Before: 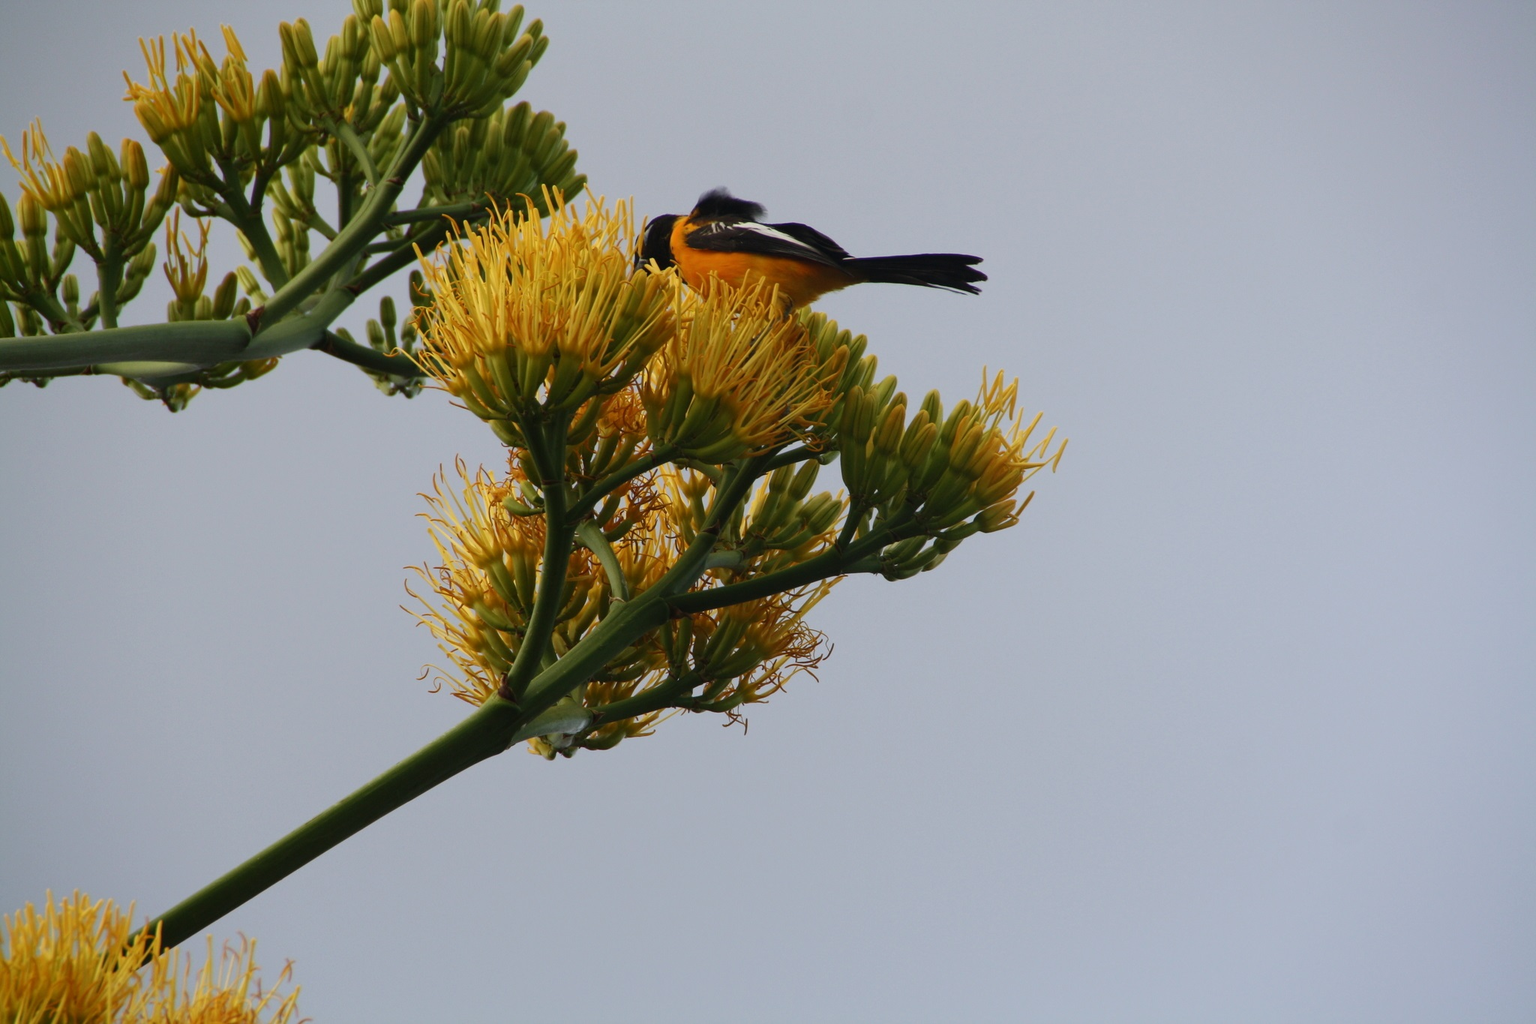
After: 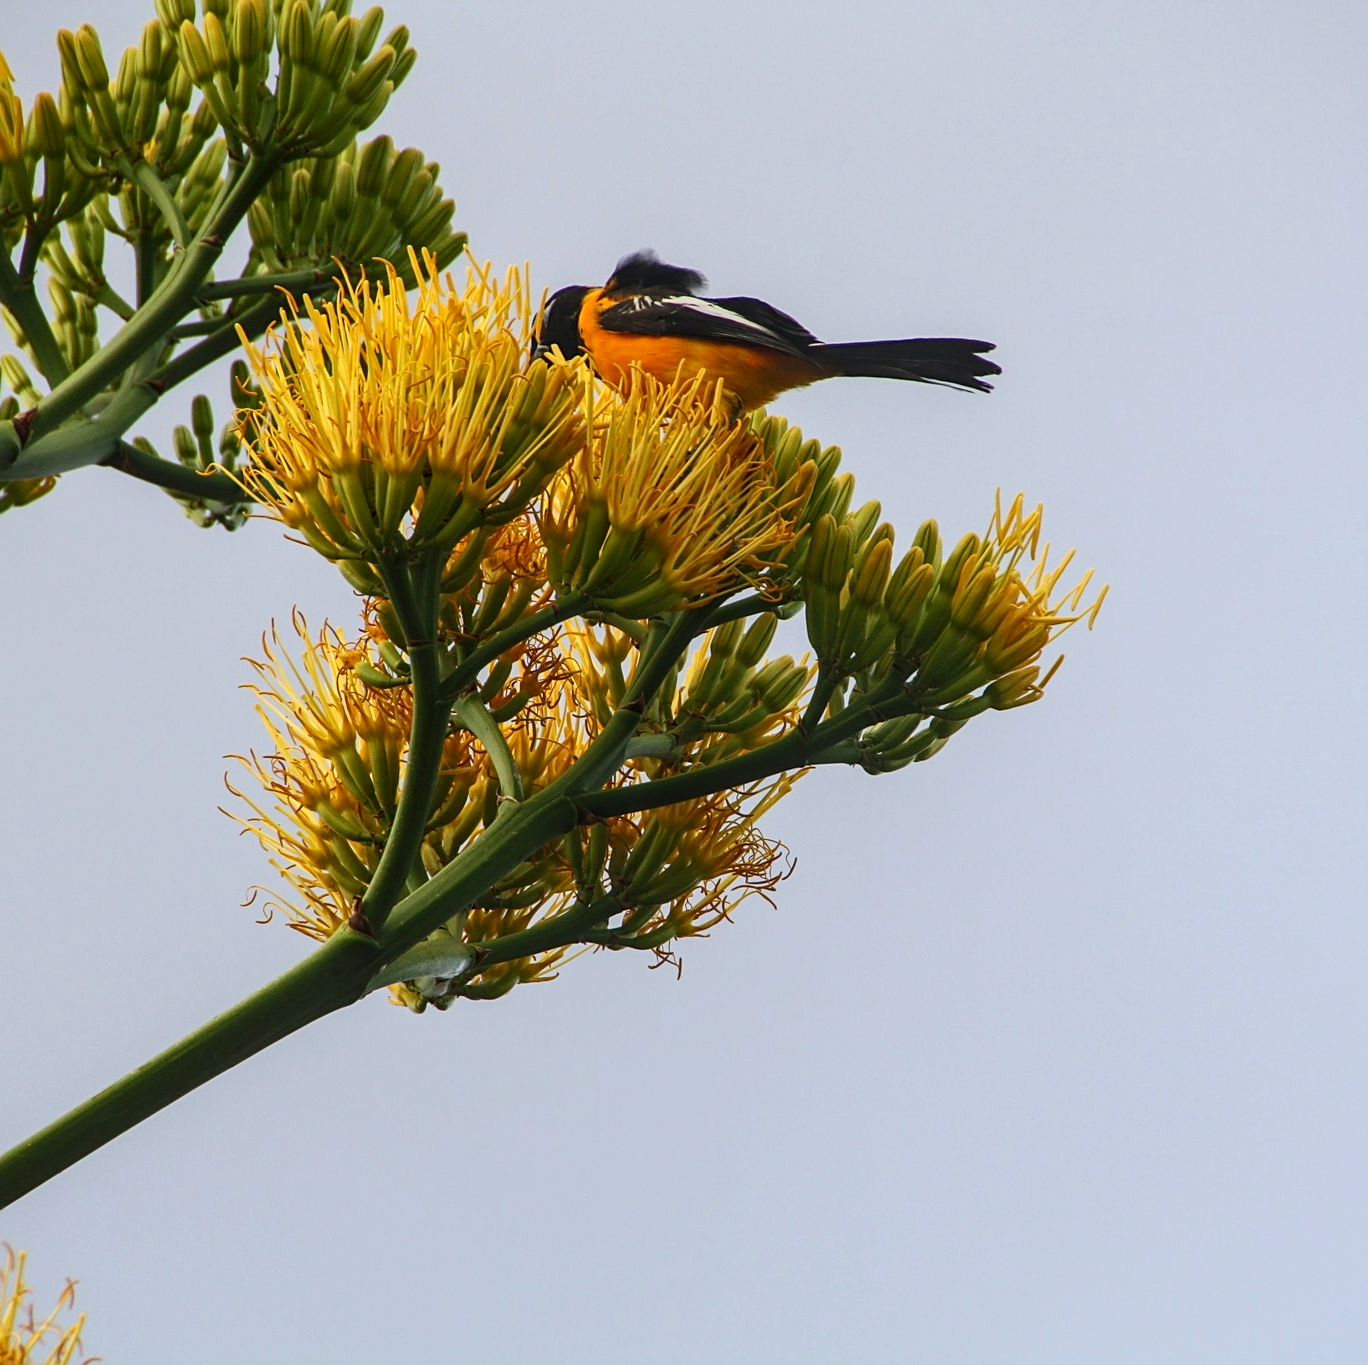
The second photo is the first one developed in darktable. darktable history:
crop: left 15.413%, right 17.781%
contrast brightness saturation: contrast 0.196, brightness 0.159, saturation 0.217
local contrast: on, module defaults
sharpen: on, module defaults
